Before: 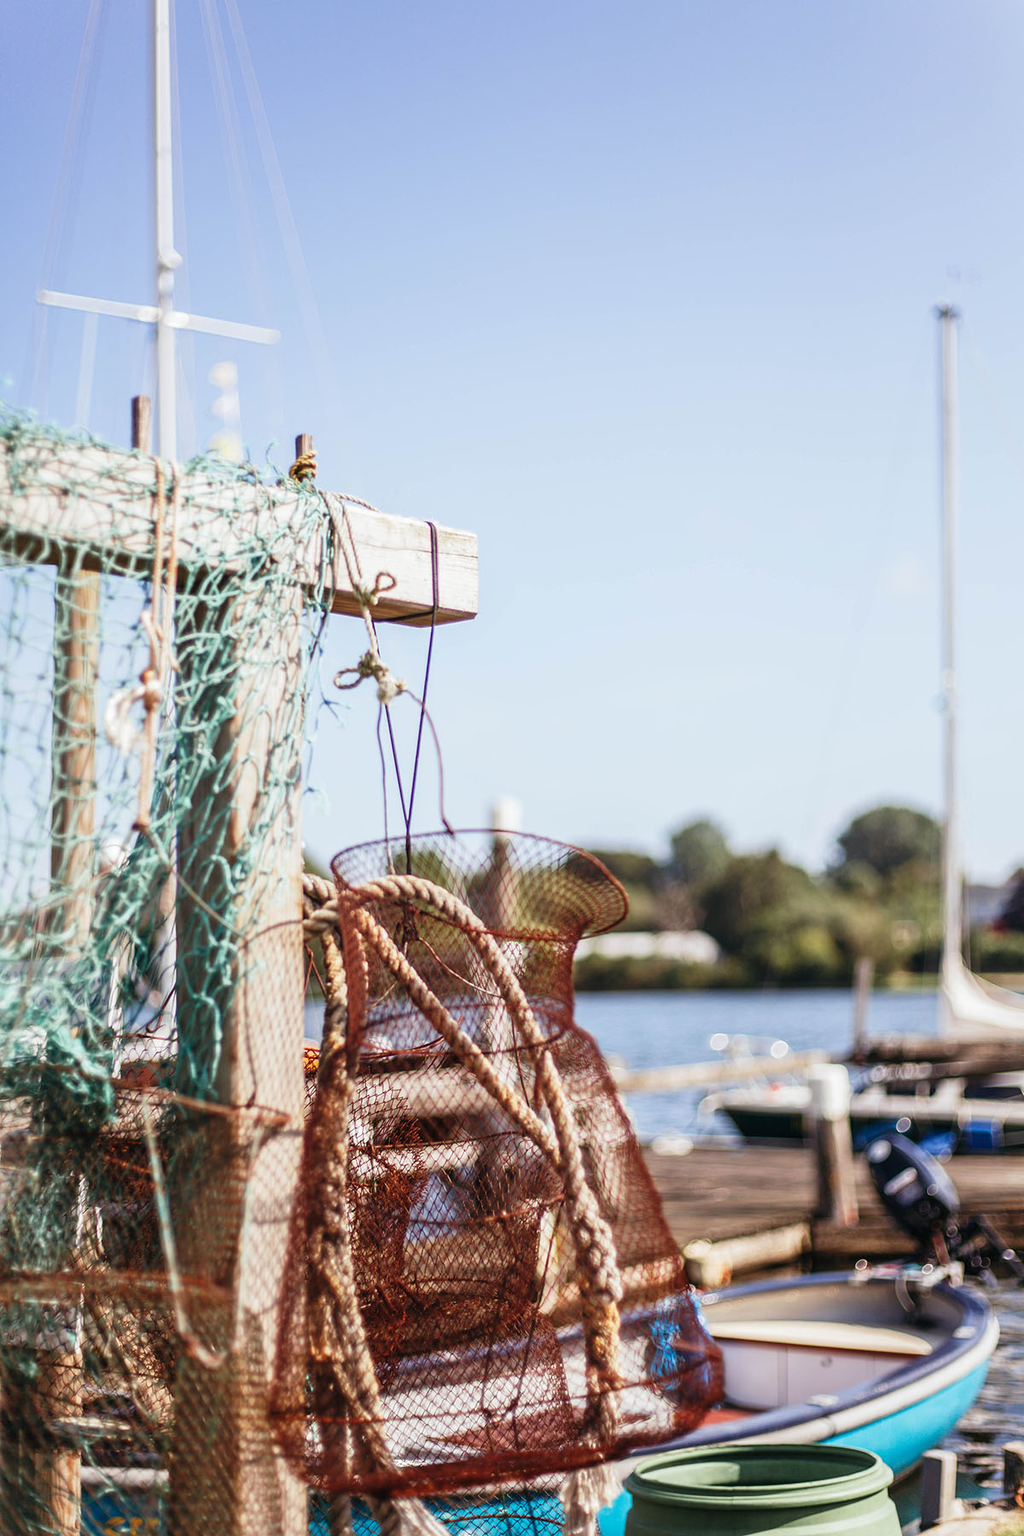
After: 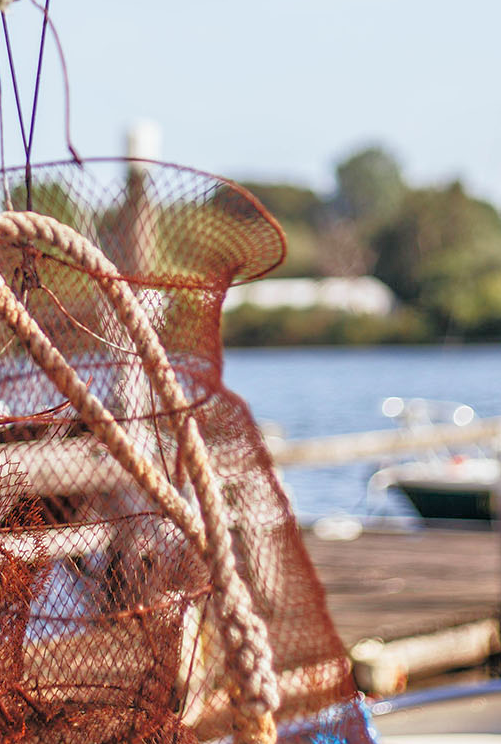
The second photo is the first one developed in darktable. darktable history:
crop: left 37.526%, top 45.24%, right 20.656%, bottom 13.386%
tone equalizer: -7 EV 0.148 EV, -6 EV 0.587 EV, -5 EV 1.18 EV, -4 EV 1.32 EV, -3 EV 1.12 EV, -2 EV 0.6 EV, -1 EV 0.167 EV
